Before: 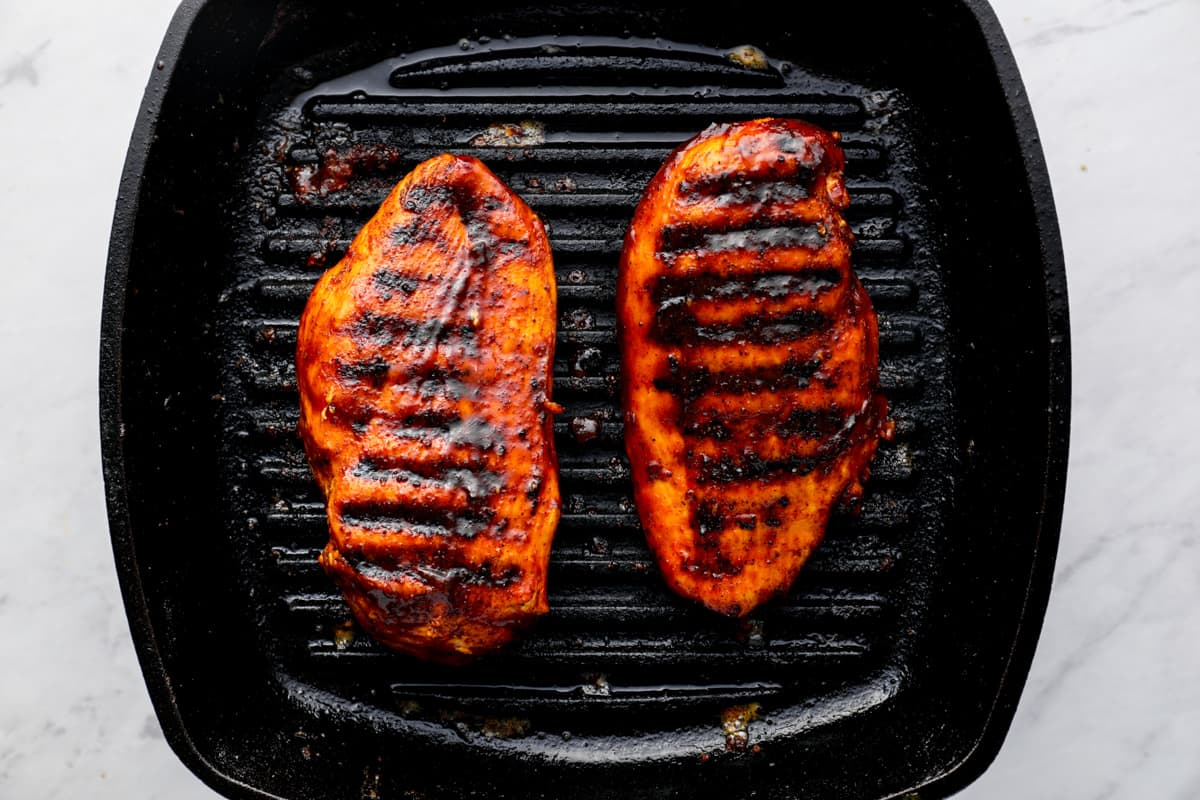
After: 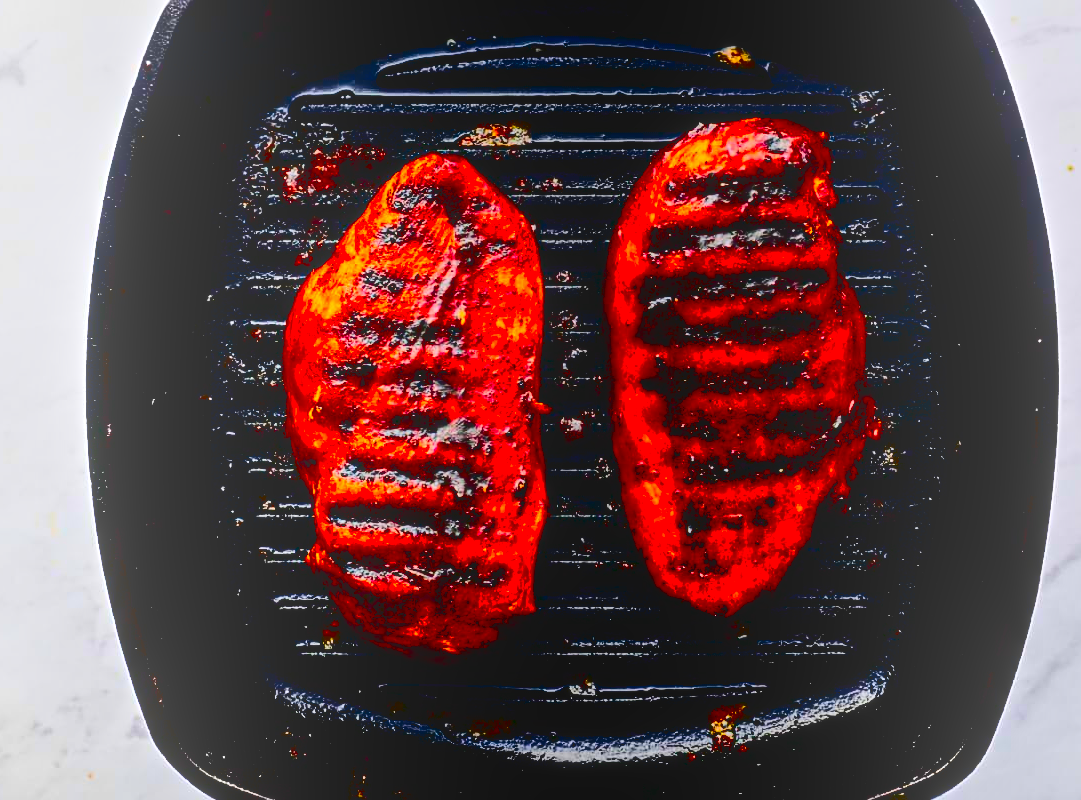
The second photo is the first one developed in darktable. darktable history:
shadows and highlights: shadows 37.27, highlights -28.18, soften with gaussian
local contrast: highlights 73%, shadows 15%, midtone range 0.197
color balance rgb: perceptual saturation grading › global saturation 25%, perceptual brilliance grading › mid-tones 10%, perceptual brilliance grading › shadows 15%, global vibrance 20%
crop and rotate: left 1.088%, right 8.807%
sharpen: on, module defaults
contrast brightness saturation: contrast 0.77, brightness -1, saturation 1
